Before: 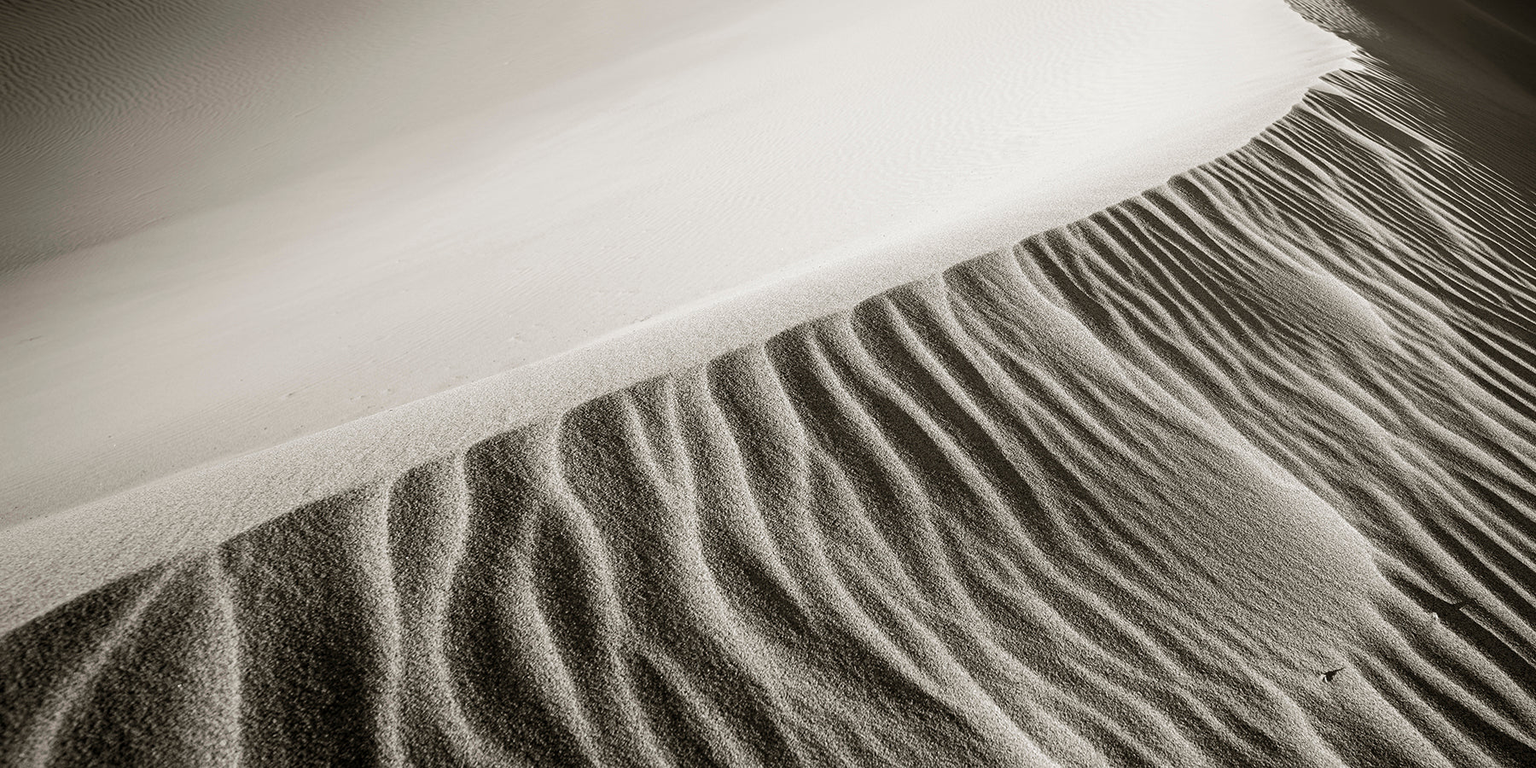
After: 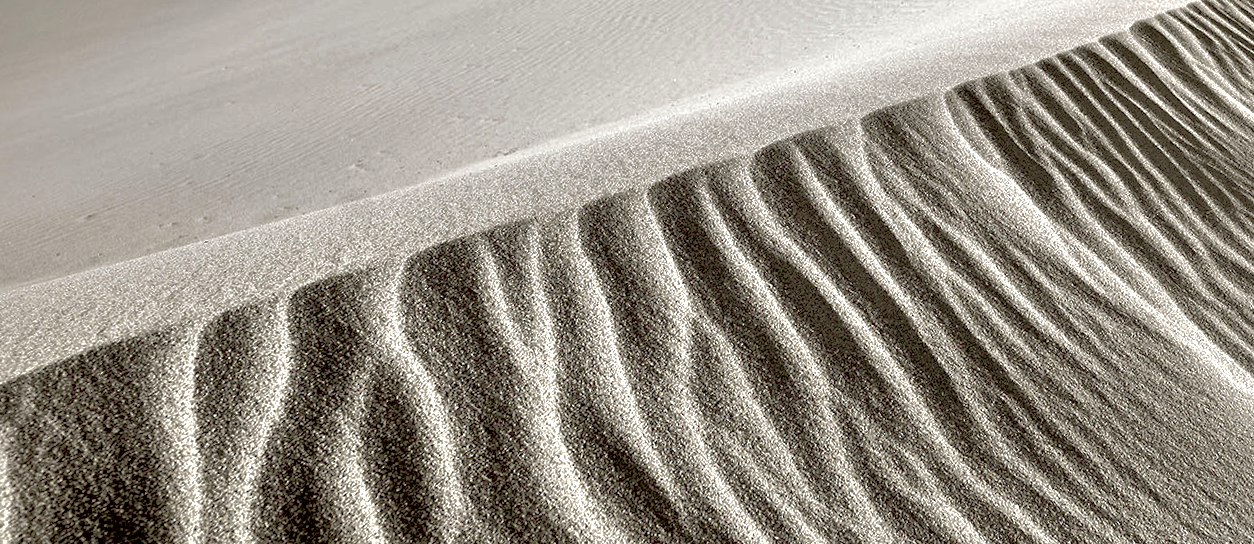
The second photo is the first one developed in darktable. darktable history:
shadows and highlights: shadows 60, highlights -60
tone equalizer: -8 EV 1 EV, -7 EV 1 EV, -6 EV 1 EV, -5 EV 1 EV, -4 EV 1 EV, -3 EV 0.75 EV, -2 EV 0.5 EV, -1 EV 0.25 EV
contrast equalizer: octaves 7, y [[0.609, 0.611, 0.615, 0.613, 0.607, 0.603], [0.504, 0.498, 0.496, 0.499, 0.506, 0.516], [0 ×6], [0 ×6], [0 ×6]]
local contrast: mode bilateral grid, contrast 100, coarseness 100, detail 108%, midtone range 0.2
crop and rotate: angle -3.37°, left 9.79%, top 20.73%, right 12.42%, bottom 11.82%
